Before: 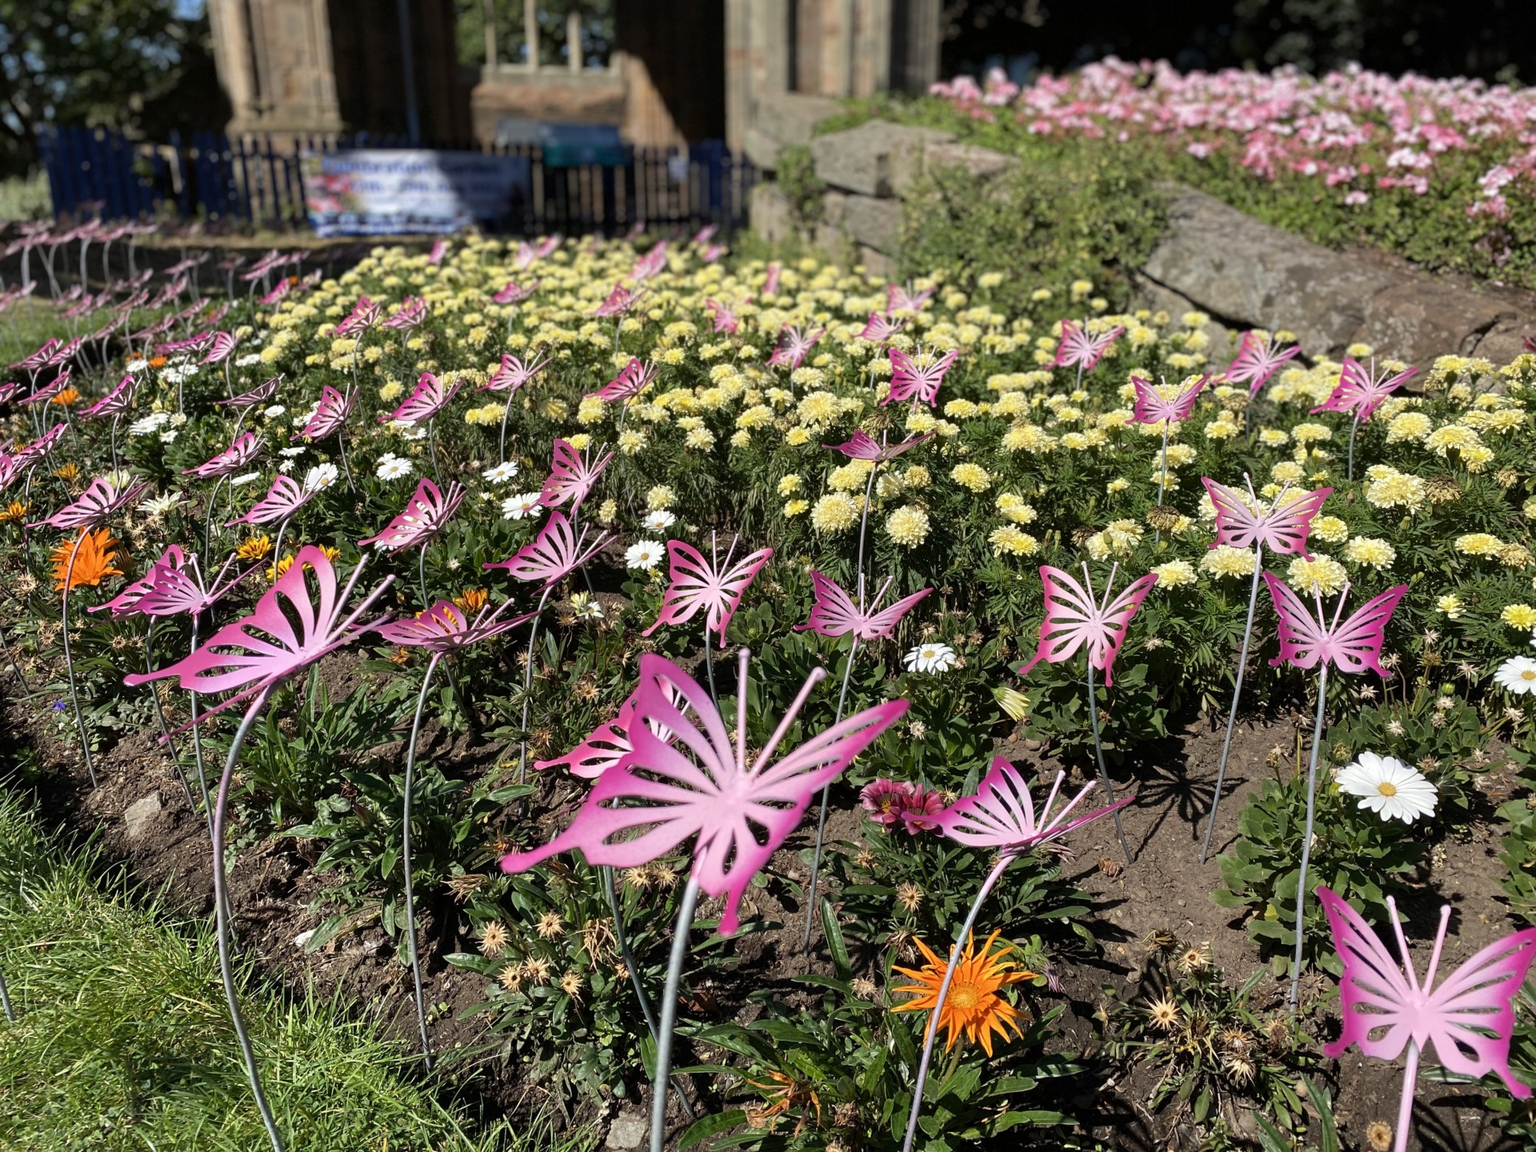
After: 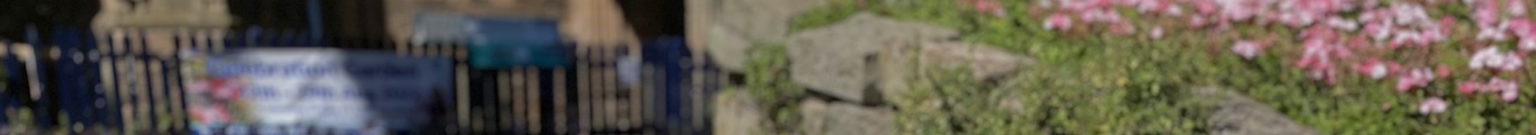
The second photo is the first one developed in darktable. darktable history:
tone equalizer: -8 EV 0.25 EV, -7 EV 0.417 EV, -6 EV 0.417 EV, -5 EV 0.25 EV, -3 EV -0.25 EV, -2 EV -0.417 EV, -1 EV -0.417 EV, +0 EV -0.25 EV, edges refinement/feathering 500, mask exposure compensation -1.57 EV, preserve details guided filter
crop and rotate: left 9.644%, top 9.491%, right 6.021%, bottom 80.509%
